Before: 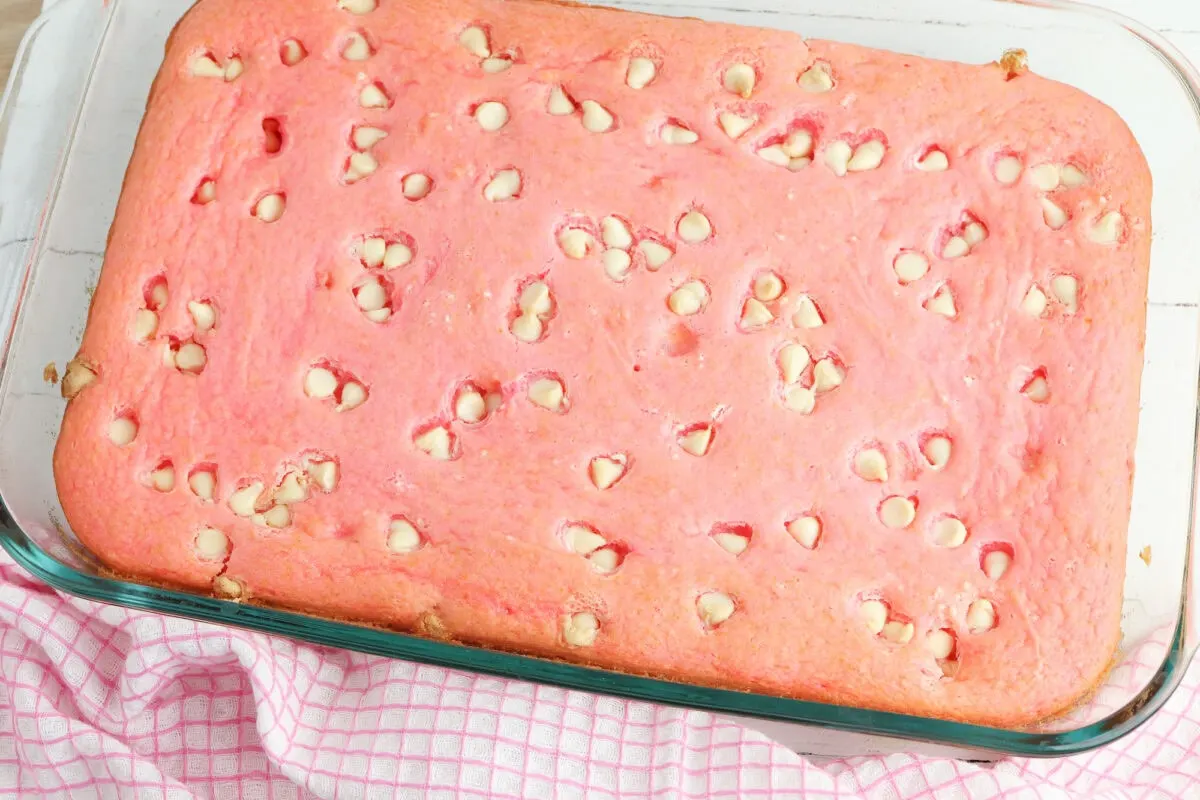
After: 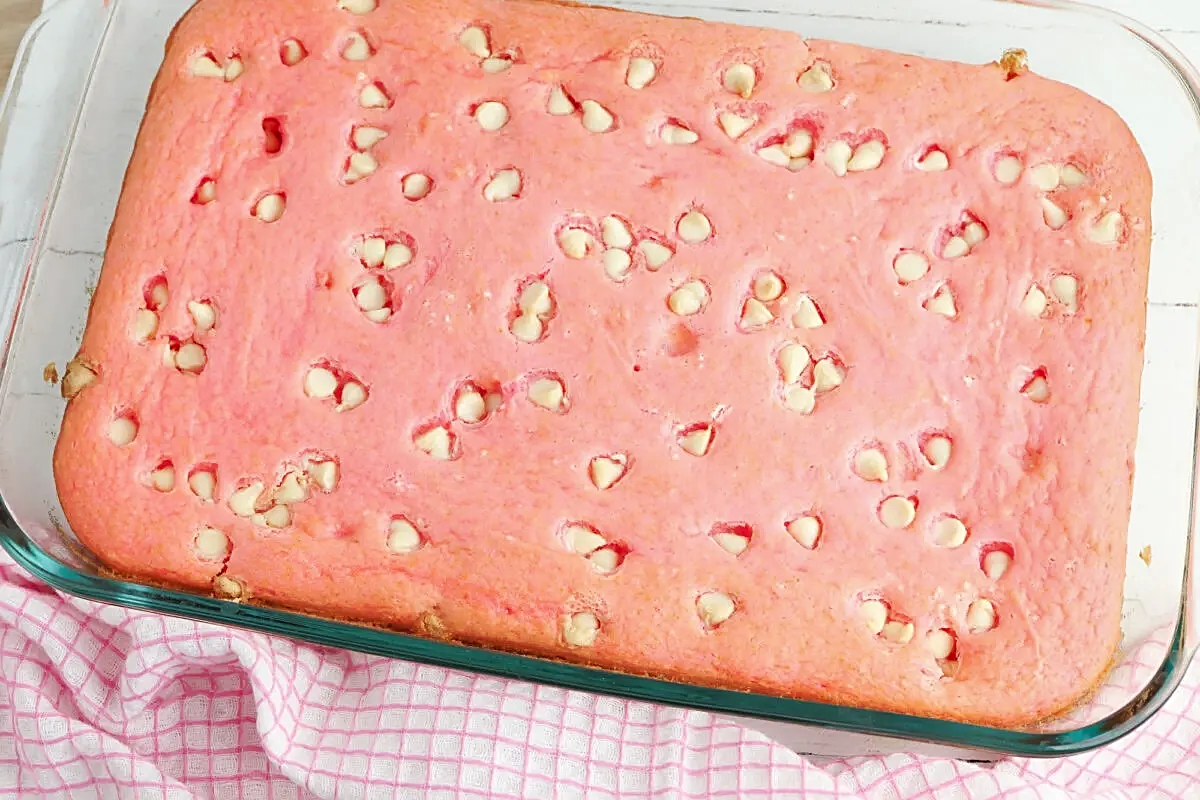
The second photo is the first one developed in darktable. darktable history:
shadows and highlights: shadows 75, highlights -25, soften with gaussian
tone curve: curves: ch0 [(0, 0) (0.003, 0.003) (0.011, 0.011) (0.025, 0.024) (0.044, 0.043) (0.069, 0.068) (0.1, 0.097) (0.136, 0.132) (0.177, 0.173) (0.224, 0.219) (0.277, 0.27) (0.335, 0.327) (0.399, 0.389) (0.468, 0.457) (0.543, 0.549) (0.623, 0.628) (0.709, 0.713) (0.801, 0.803) (0.898, 0.899) (1, 1)], preserve colors none
sharpen: on, module defaults
